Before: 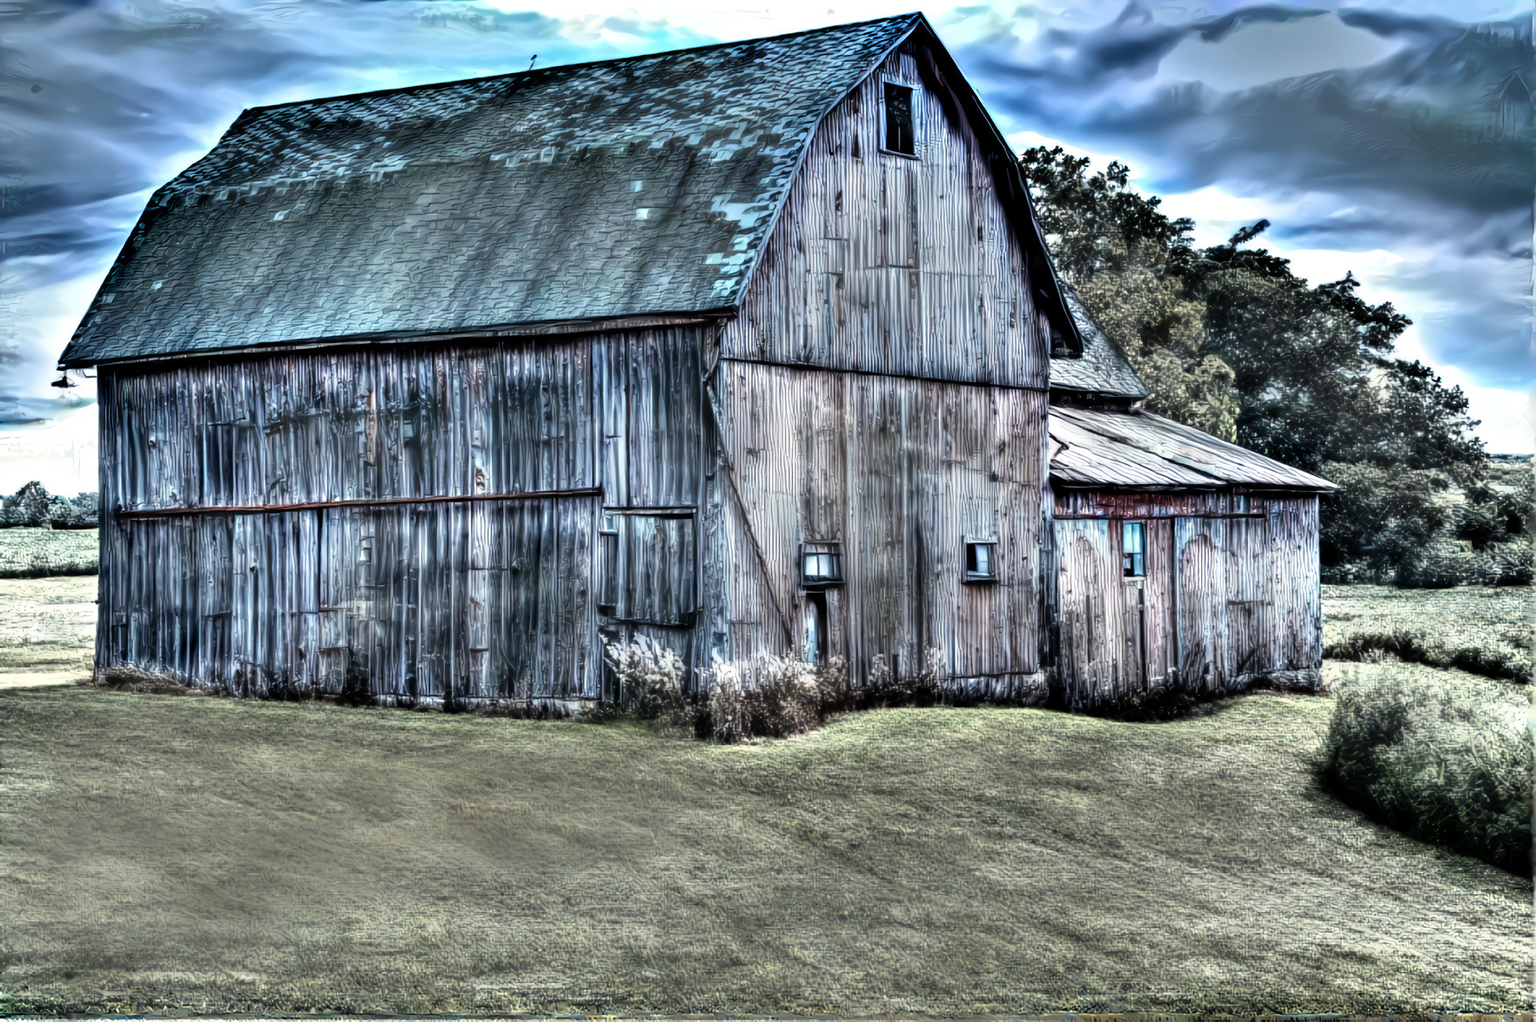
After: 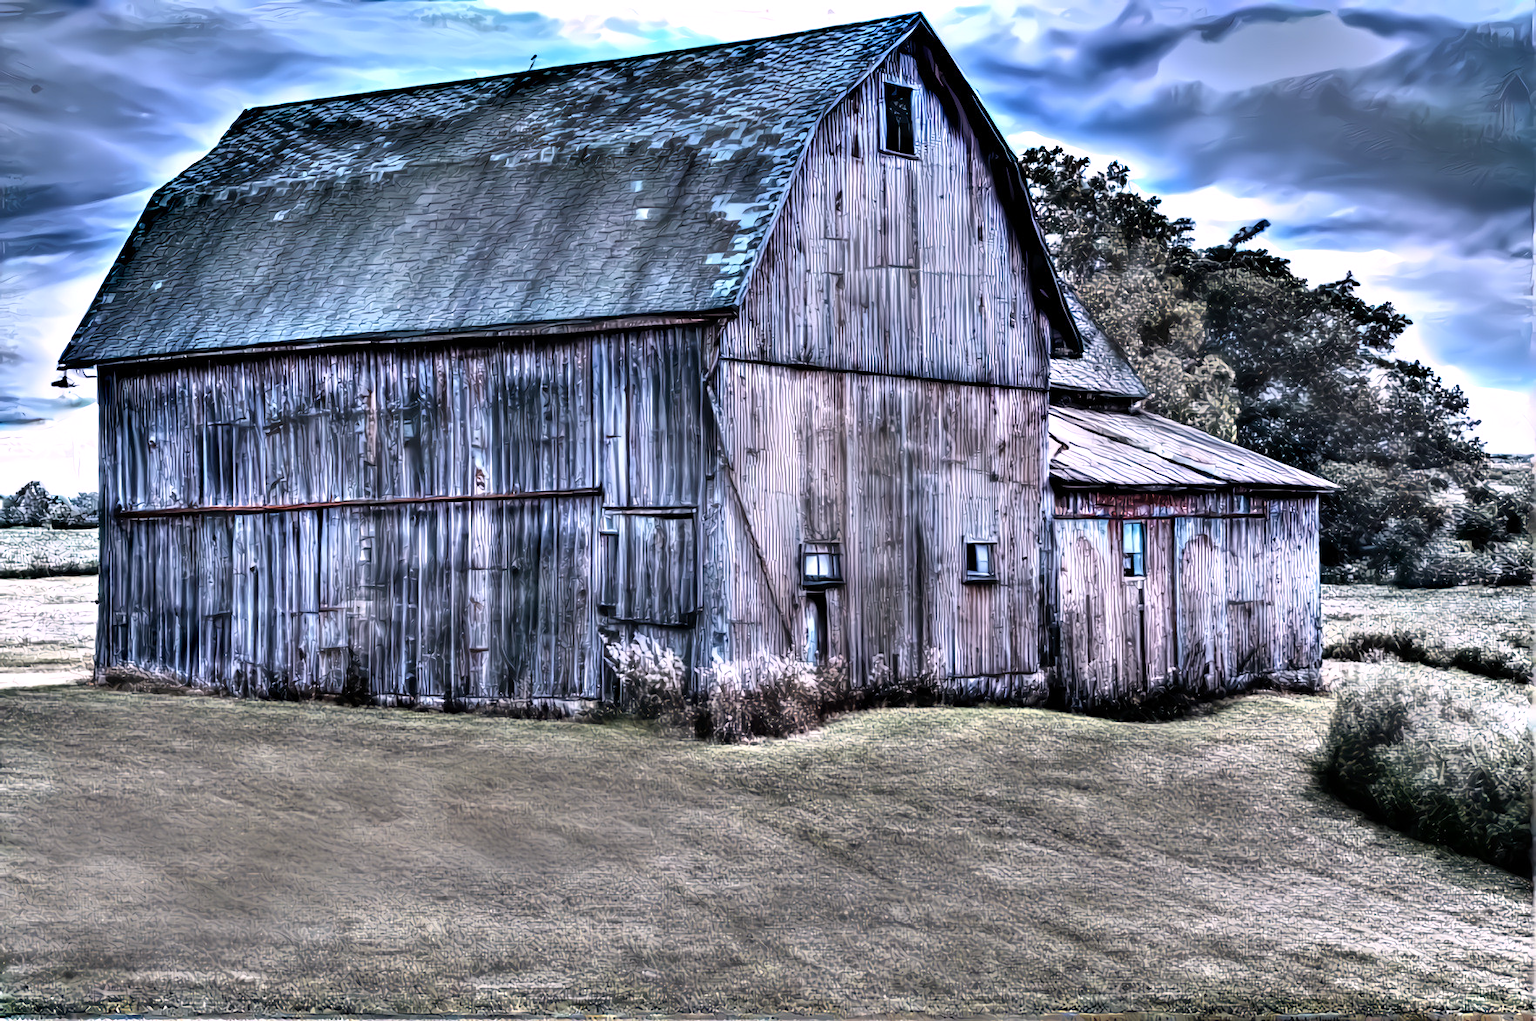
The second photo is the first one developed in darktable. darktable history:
white balance: red 1.066, blue 1.119
sharpen: amount 0.2
